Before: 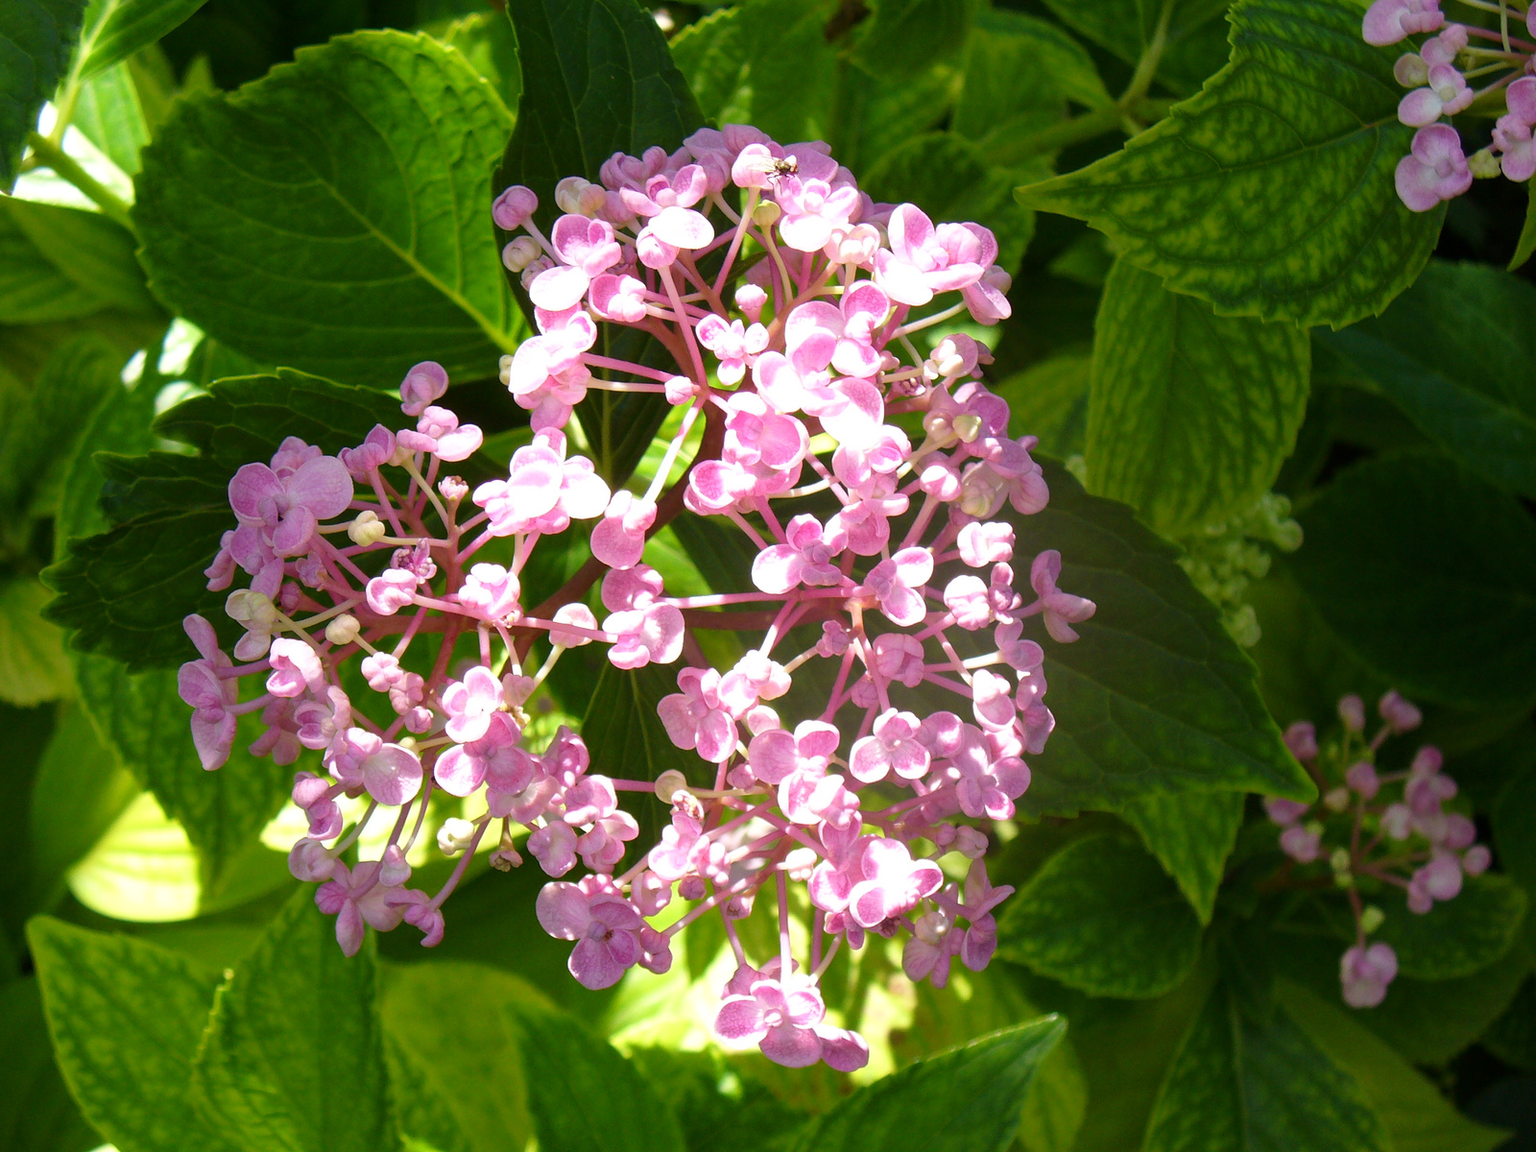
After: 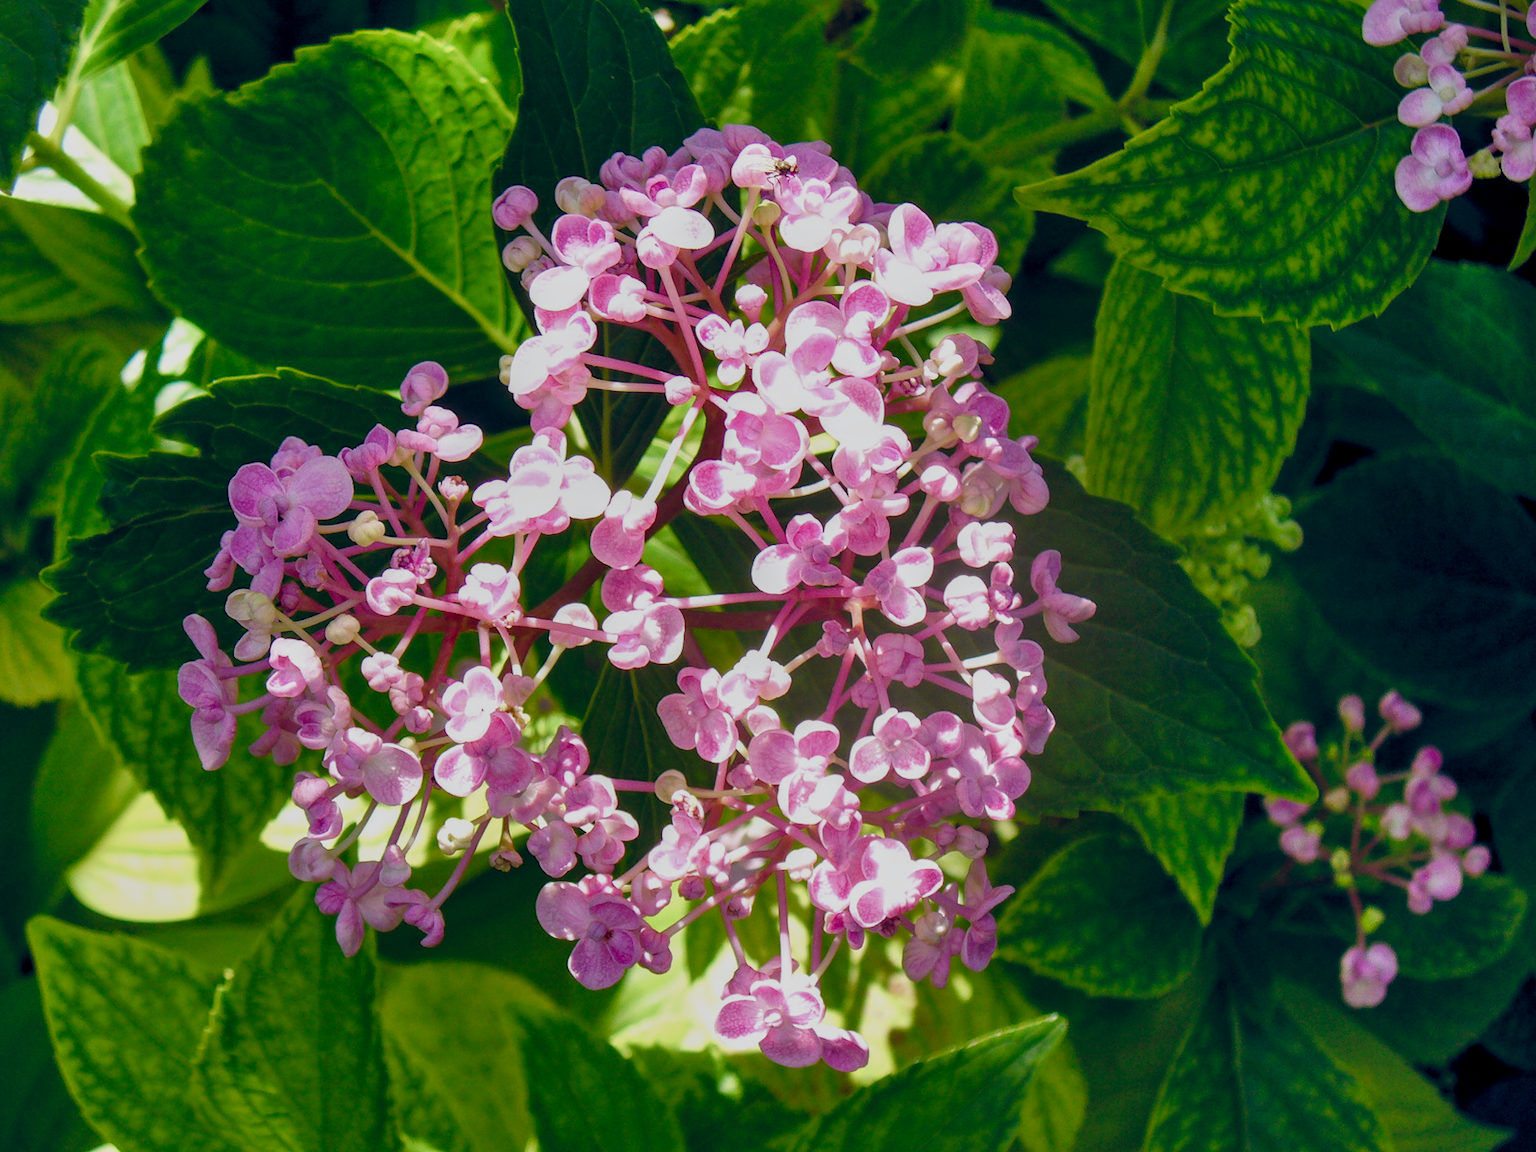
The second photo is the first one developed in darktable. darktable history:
local contrast: on, module defaults
color balance rgb: shadows lift › chroma 3.244%, shadows lift › hue 280.8°, global offset › chroma 0.101%, global offset › hue 251.06°, perceptual saturation grading › global saturation 20%, perceptual saturation grading › highlights -49.084%, perceptual saturation grading › shadows 25.949%, global vibrance 20%
exposure: black level correction 0, exposure -0.689 EV, compensate highlight preservation false
shadows and highlights: soften with gaussian
